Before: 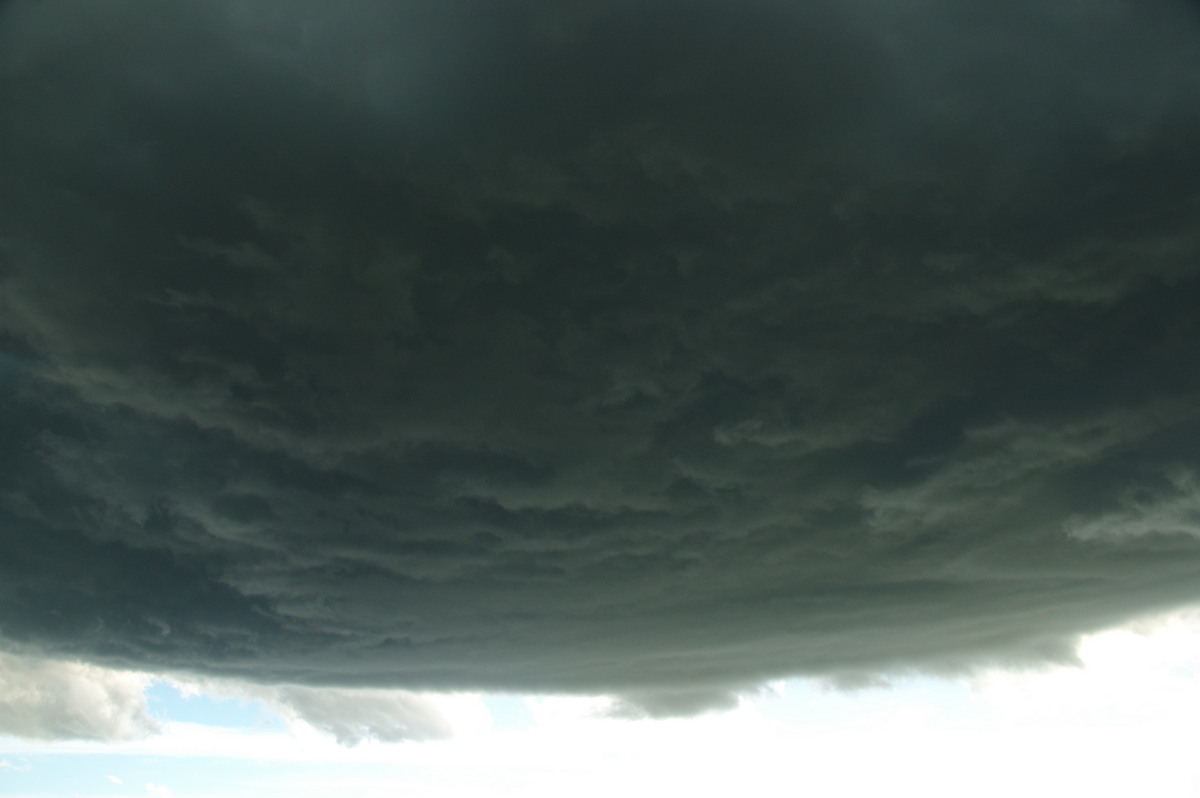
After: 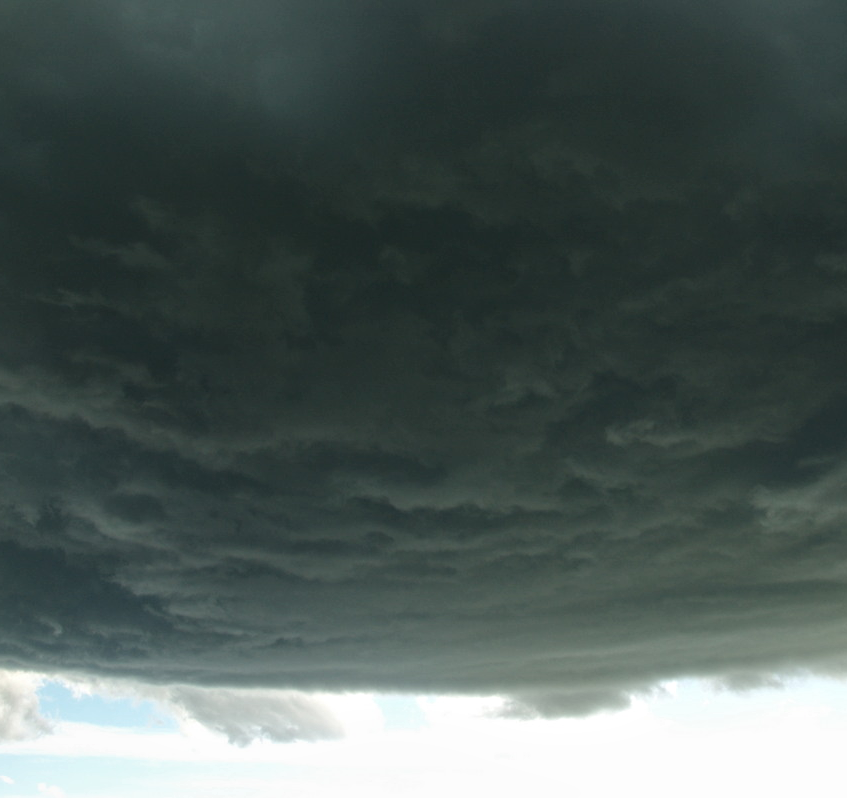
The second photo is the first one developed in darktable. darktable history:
local contrast: on, module defaults
crop and rotate: left 9.04%, right 20.307%
